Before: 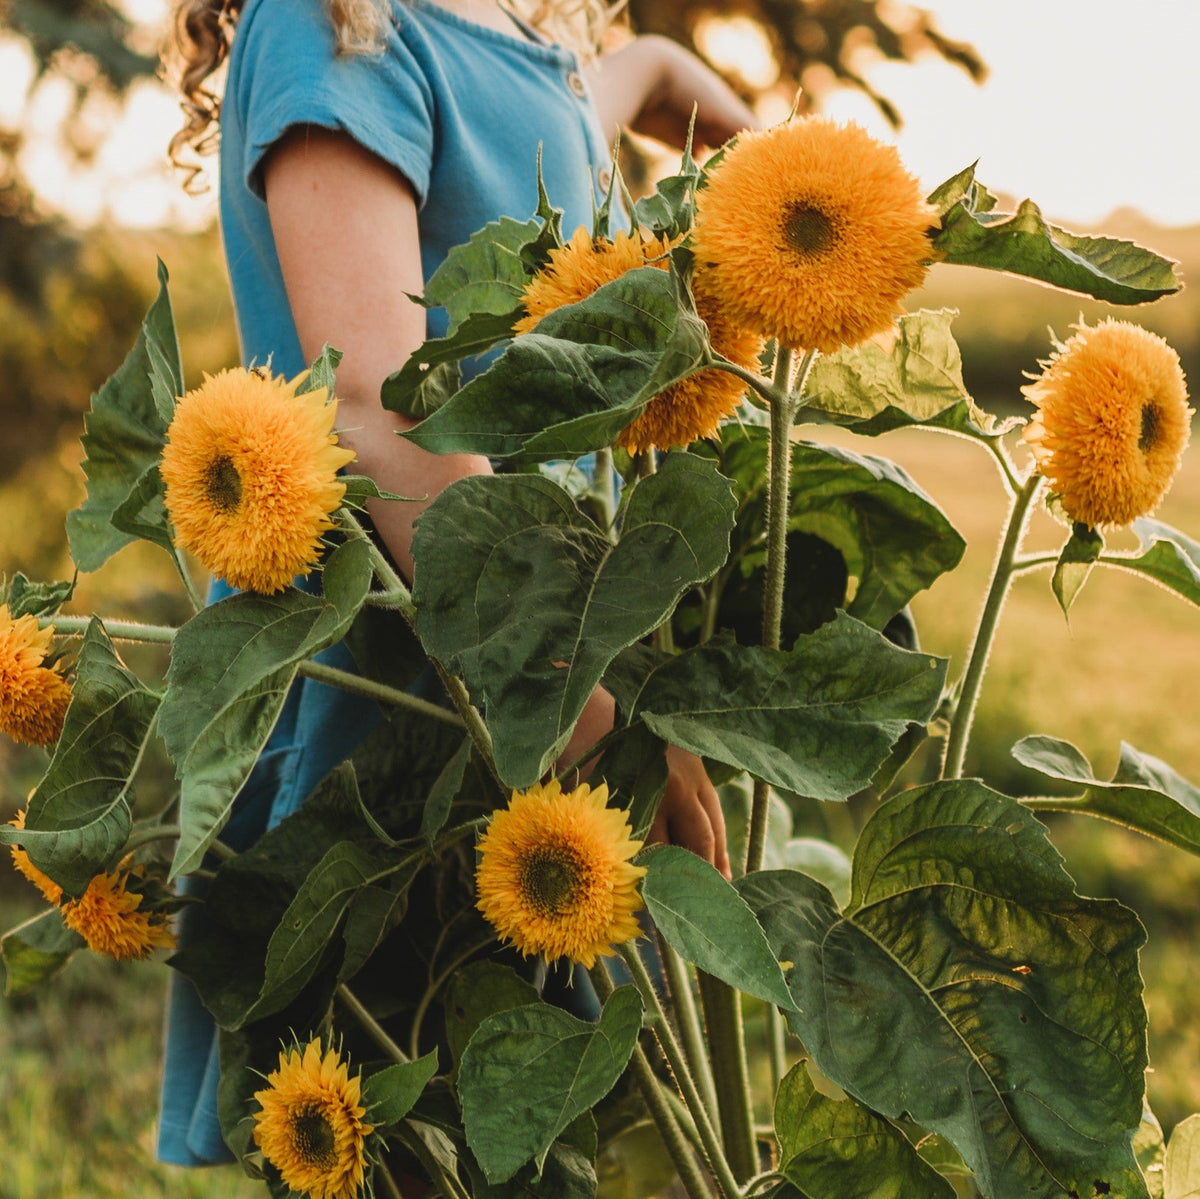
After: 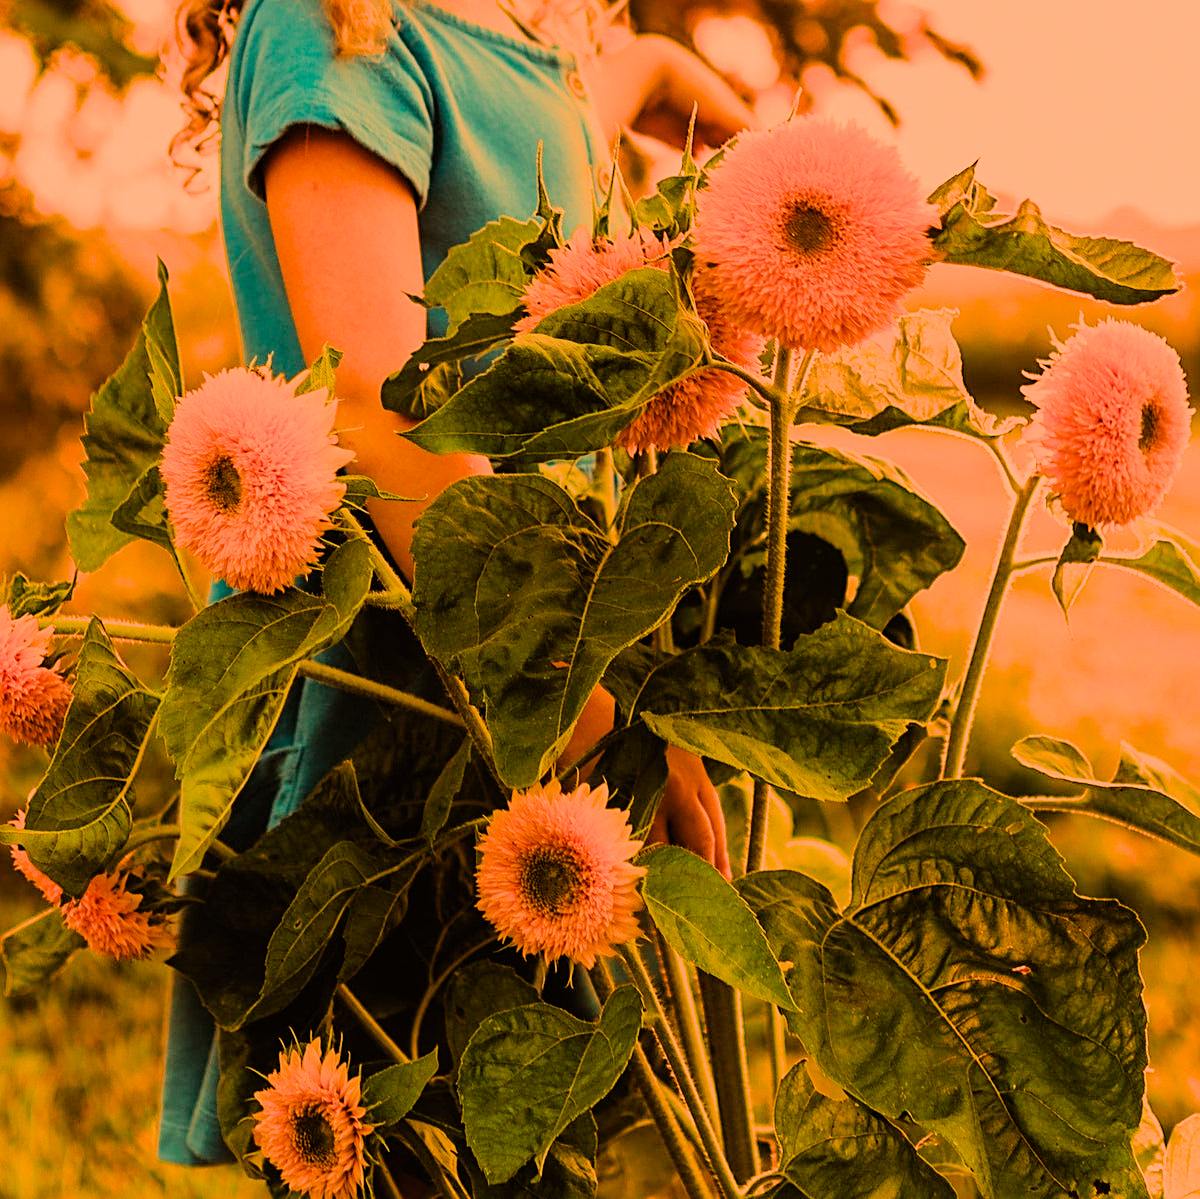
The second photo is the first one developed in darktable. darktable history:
filmic rgb: black relative exposure -7.15 EV, white relative exposure 5.36 EV, hardness 3.02, color science v6 (2022)
sharpen: on, module defaults
tone equalizer: -8 EV -0.417 EV, -7 EV -0.389 EV, -6 EV -0.333 EV, -5 EV -0.222 EV, -3 EV 0.222 EV, -2 EV 0.333 EV, -1 EV 0.389 EV, +0 EV 0.417 EV, edges refinement/feathering 500, mask exposure compensation -1.57 EV, preserve details no
white balance: red 1.467, blue 0.684
color balance rgb: perceptual saturation grading › global saturation 30%, global vibrance 20%
